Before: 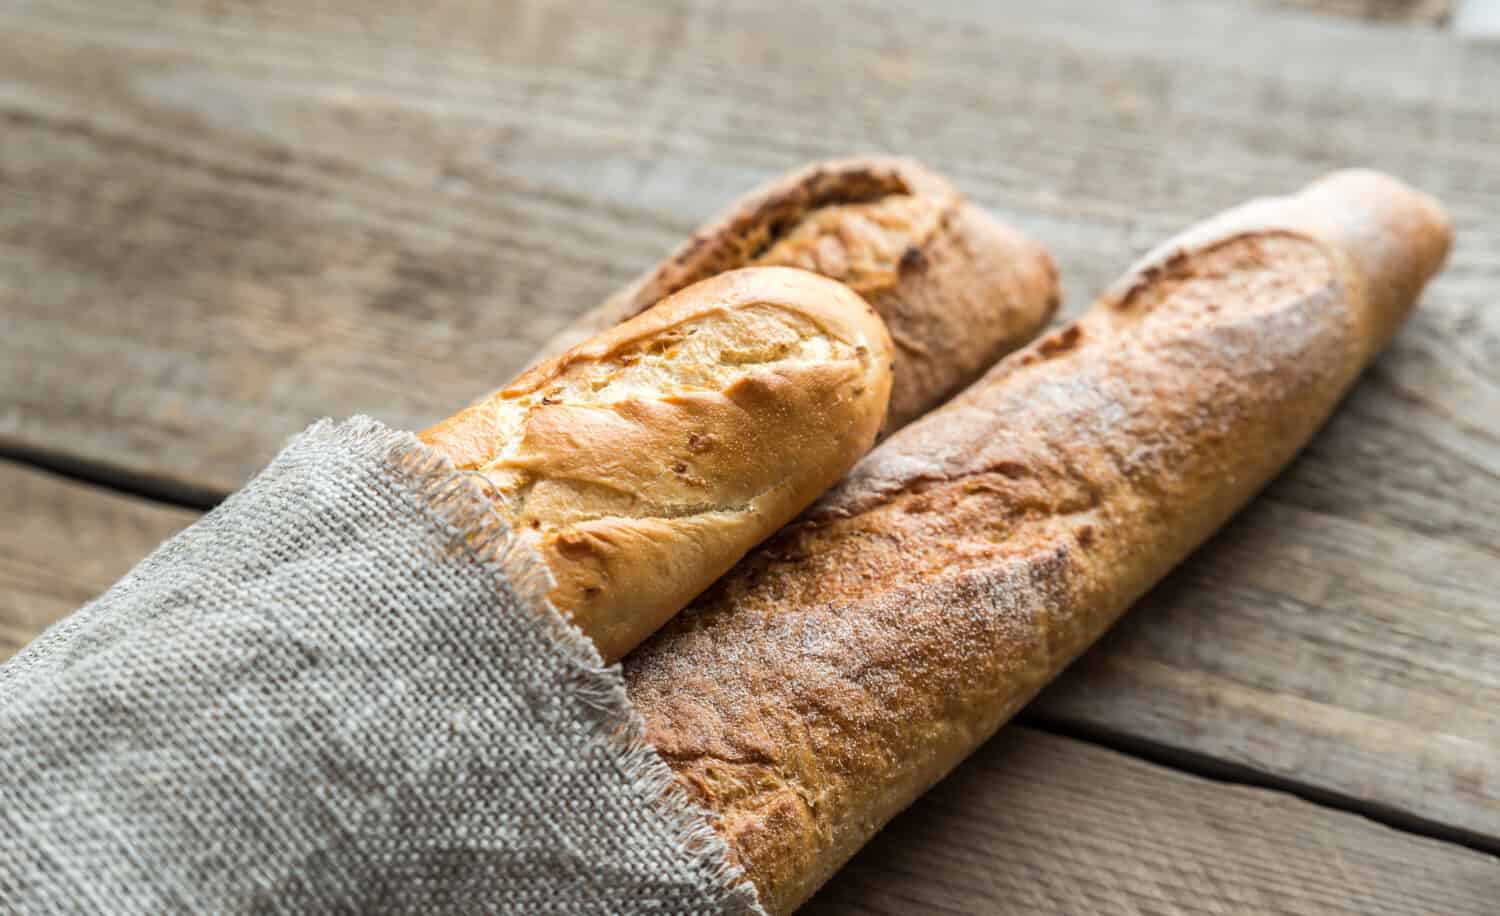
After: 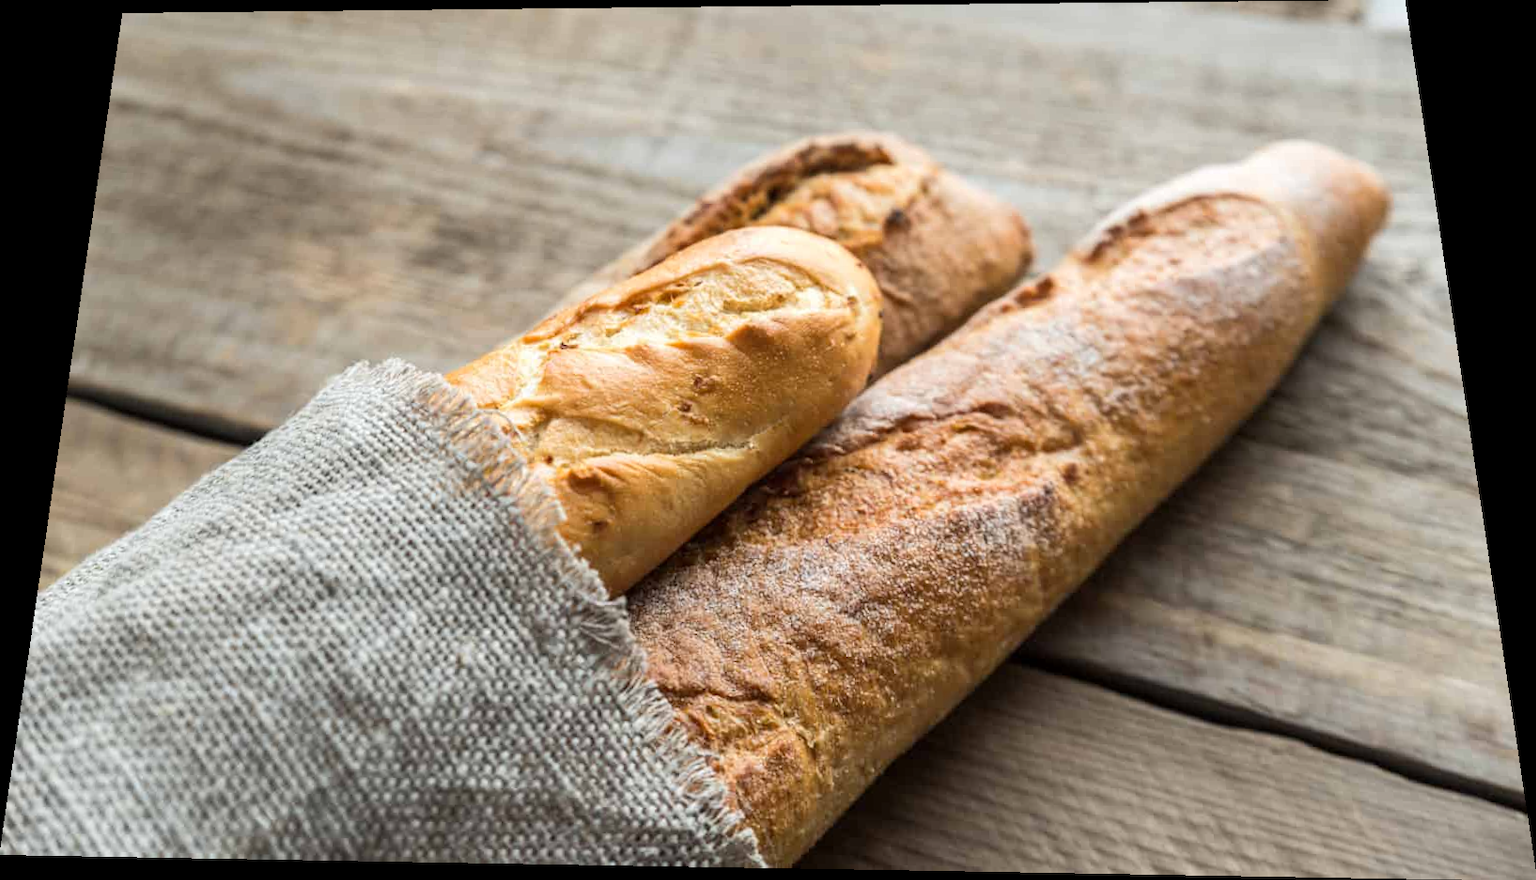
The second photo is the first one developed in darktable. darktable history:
rotate and perspective: rotation 0.128°, lens shift (vertical) -0.181, lens shift (horizontal) -0.044, shear 0.001, automatic cropping off
base curve: curves: ch0 [(0, 0) (0.472, 0.508) (1, 1)]
